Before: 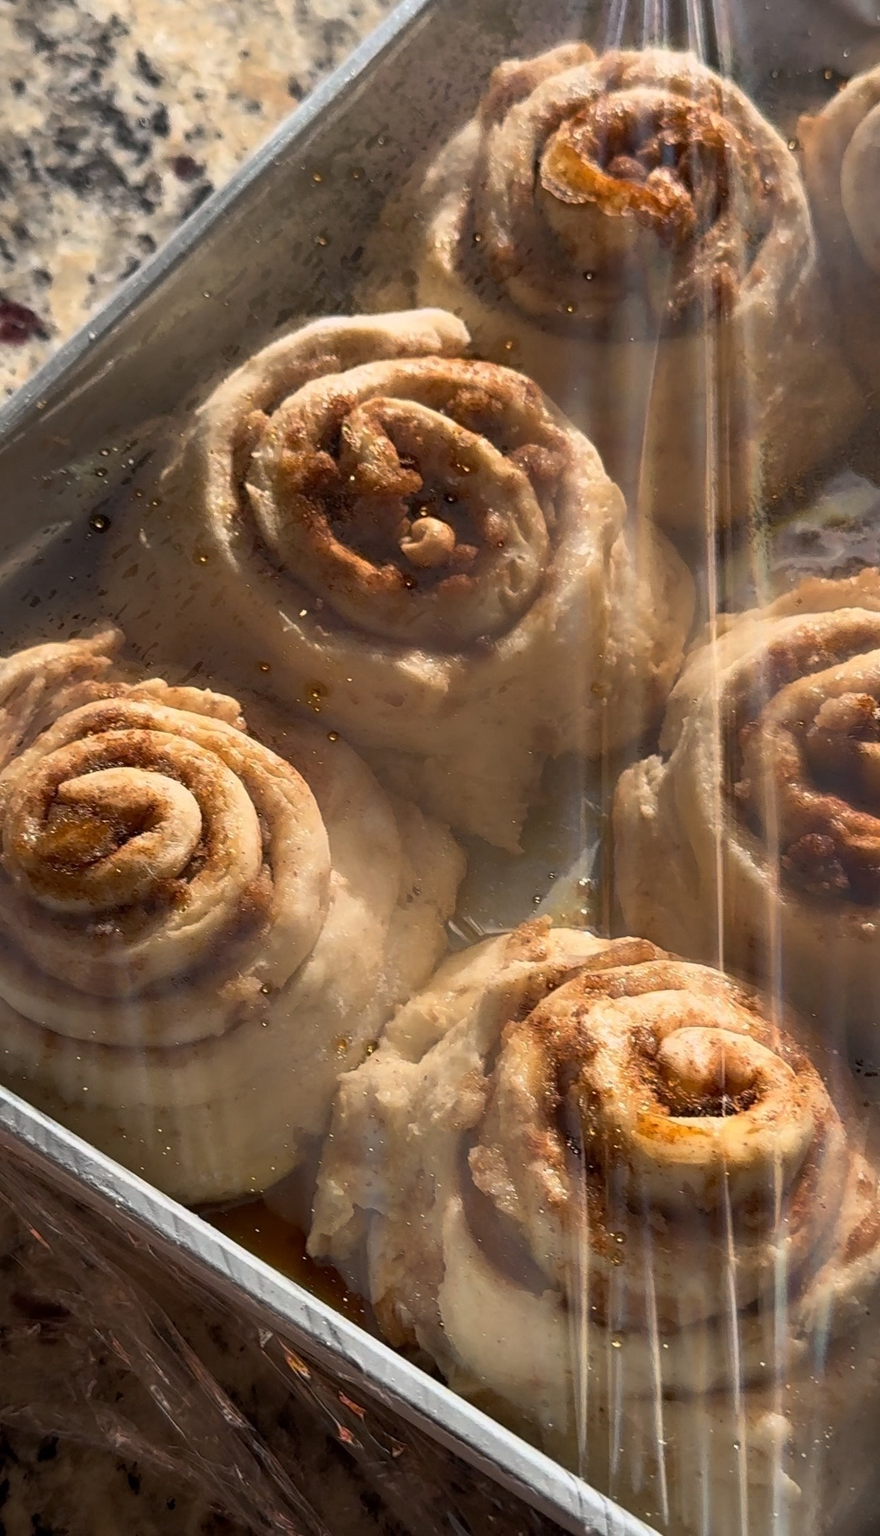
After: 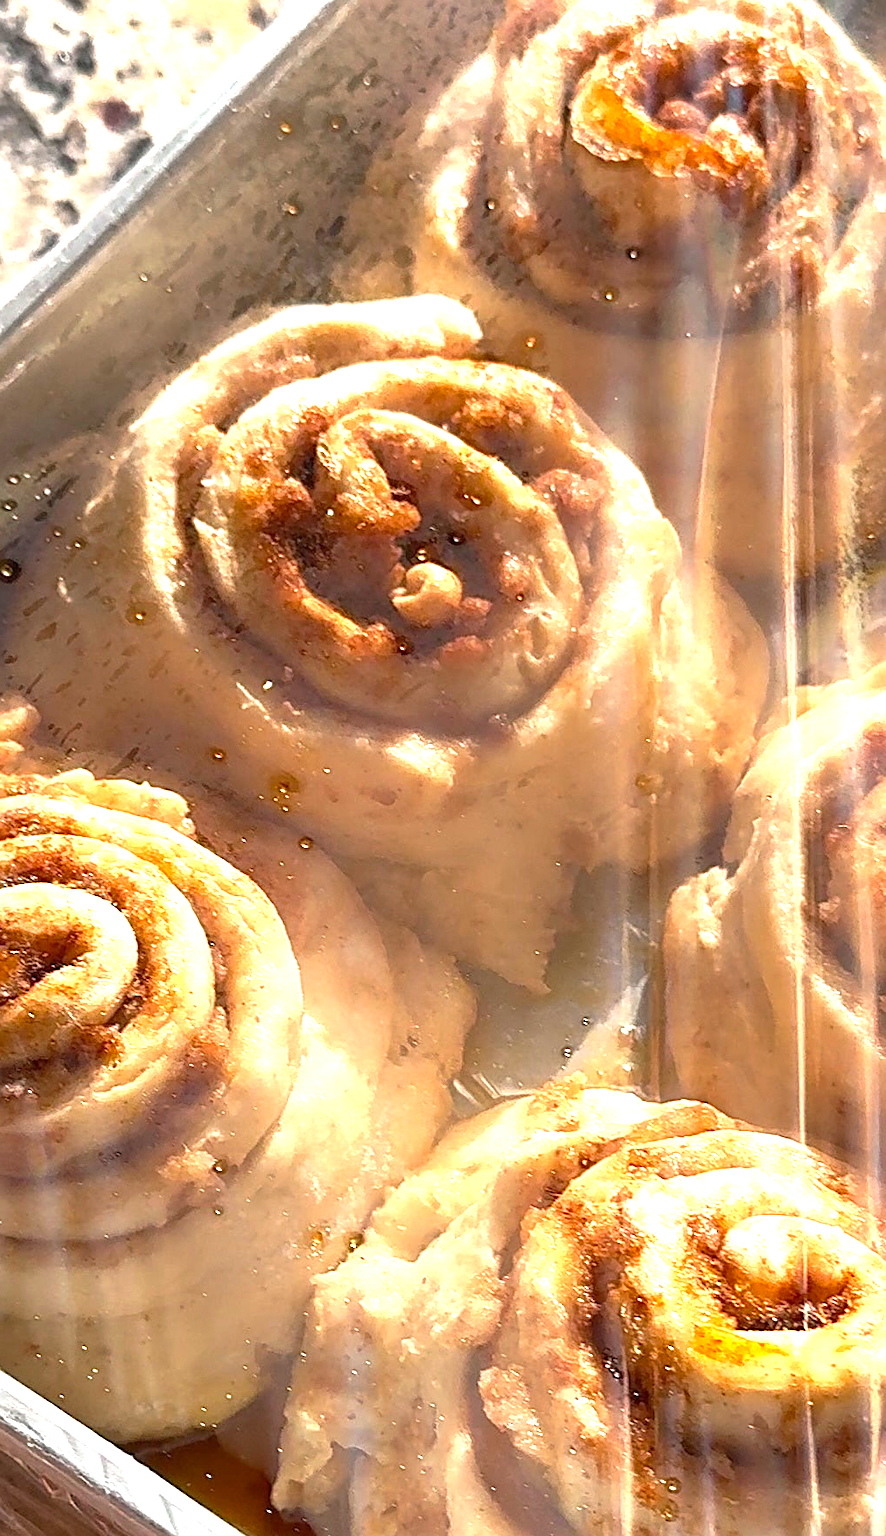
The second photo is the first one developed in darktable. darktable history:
crop and rotate: left 10.77%, top 5.1%, right 10.41%, bottom 16.76%
exposure: black level correction 0, exposure 1.5 EV, compensate exposure bias true, compensate highlight preservation false
sharpen: on, module defaults
